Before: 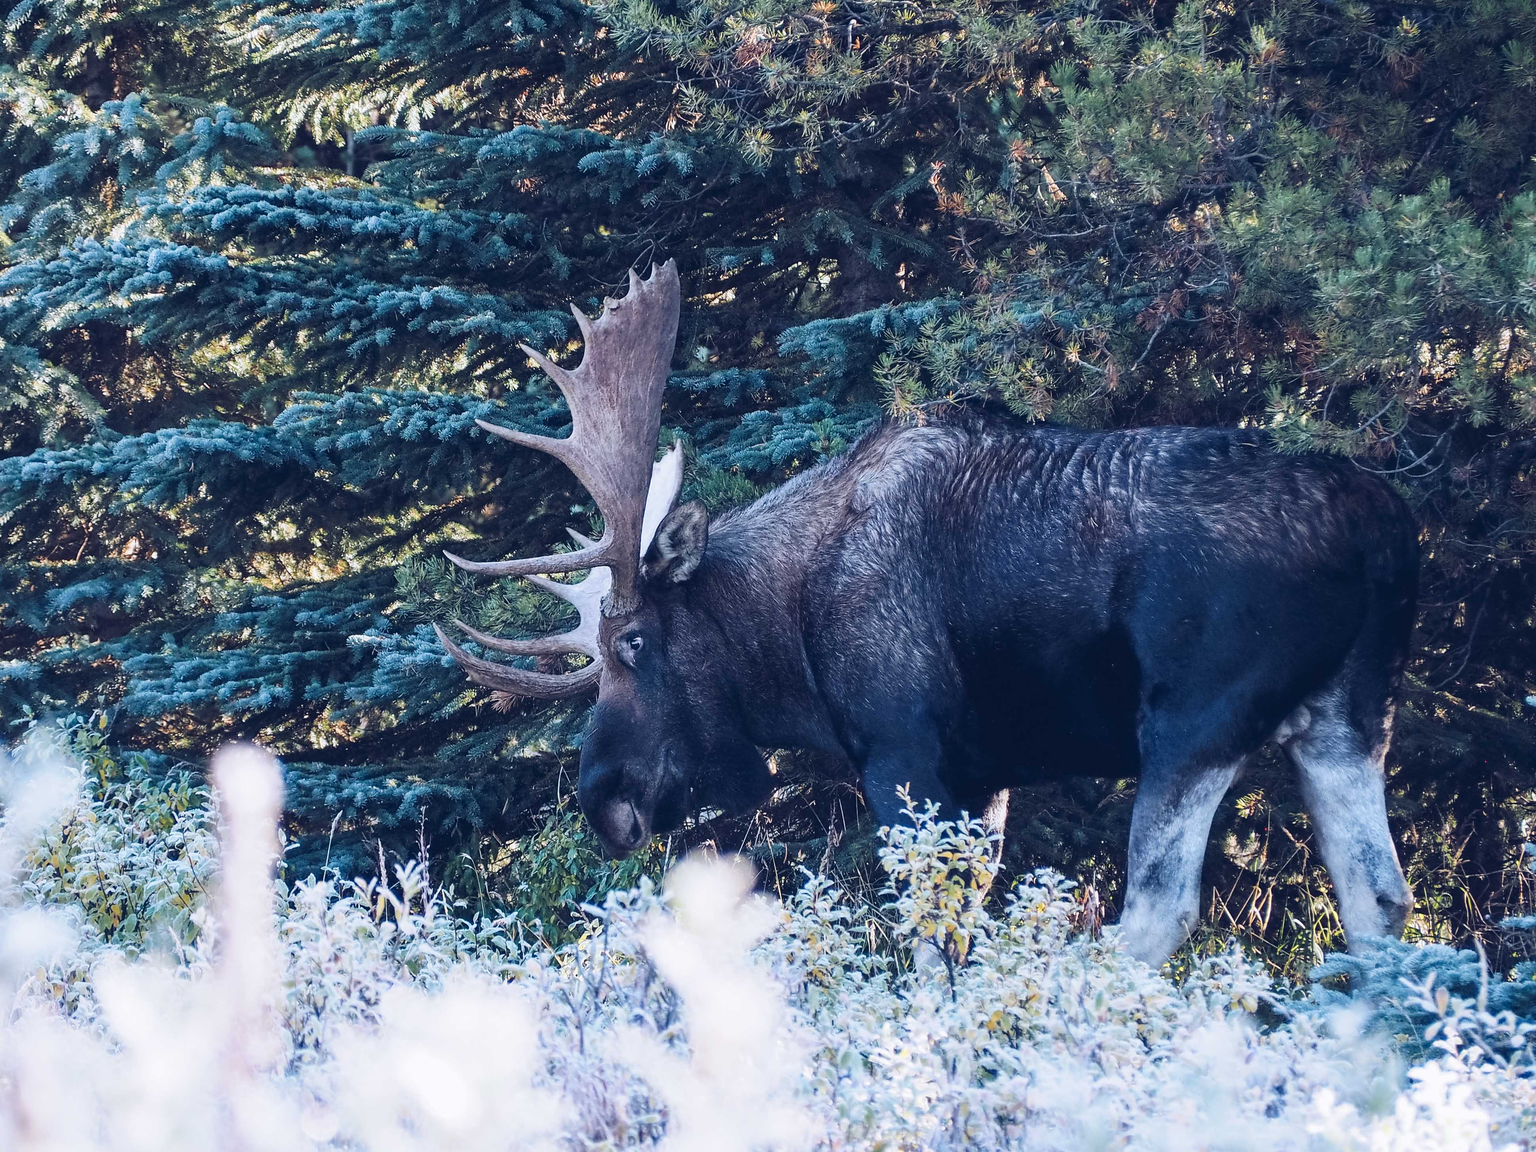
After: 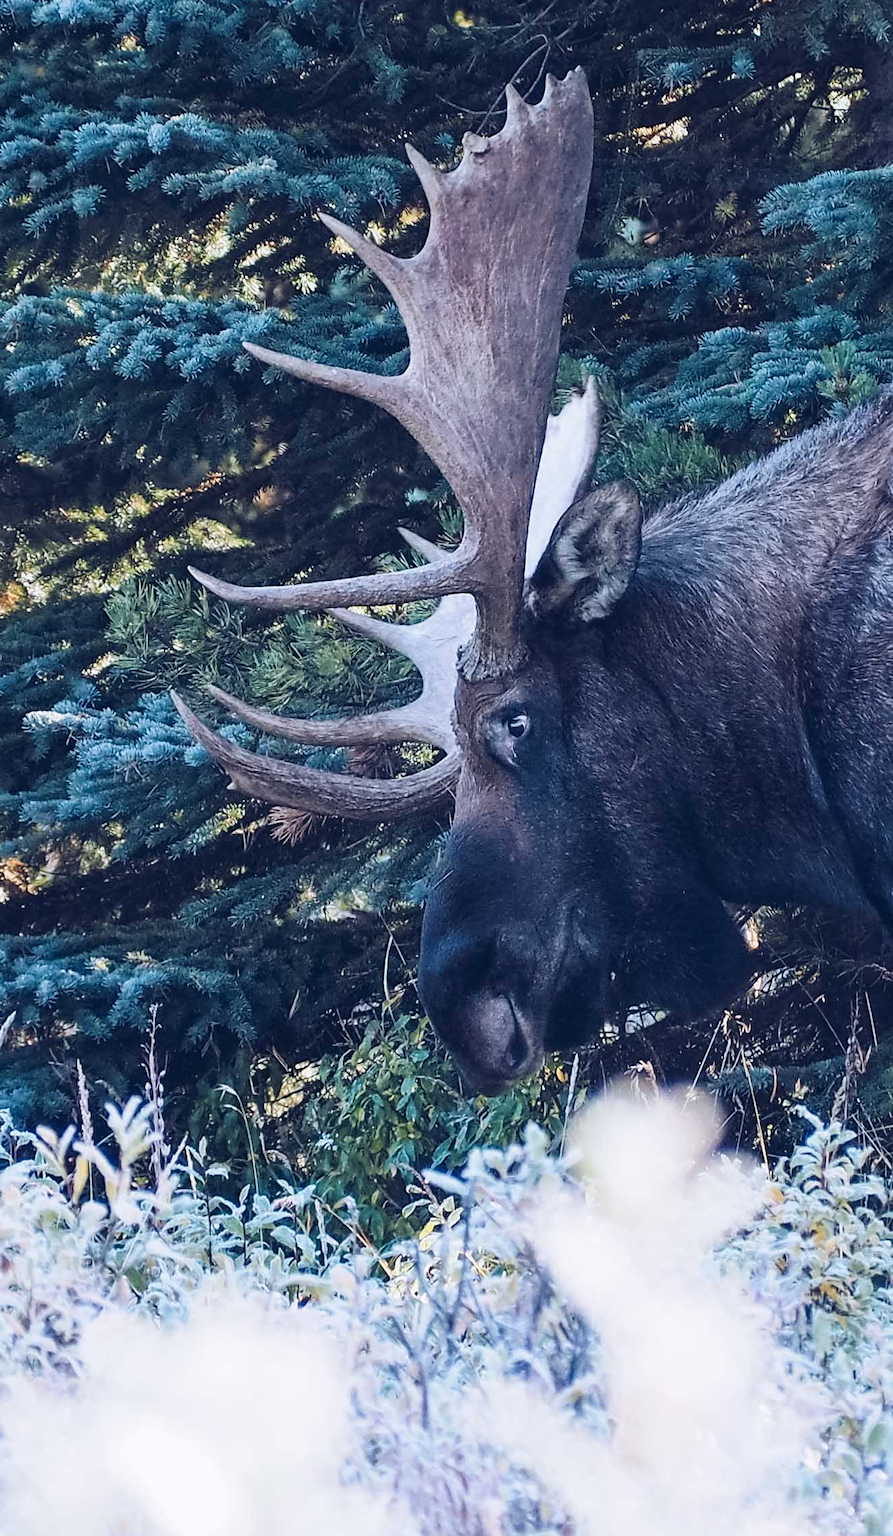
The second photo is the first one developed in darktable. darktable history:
crop and rotate: left 21.719%, top 19.052%, right 44.283%, bottom 2.99%
